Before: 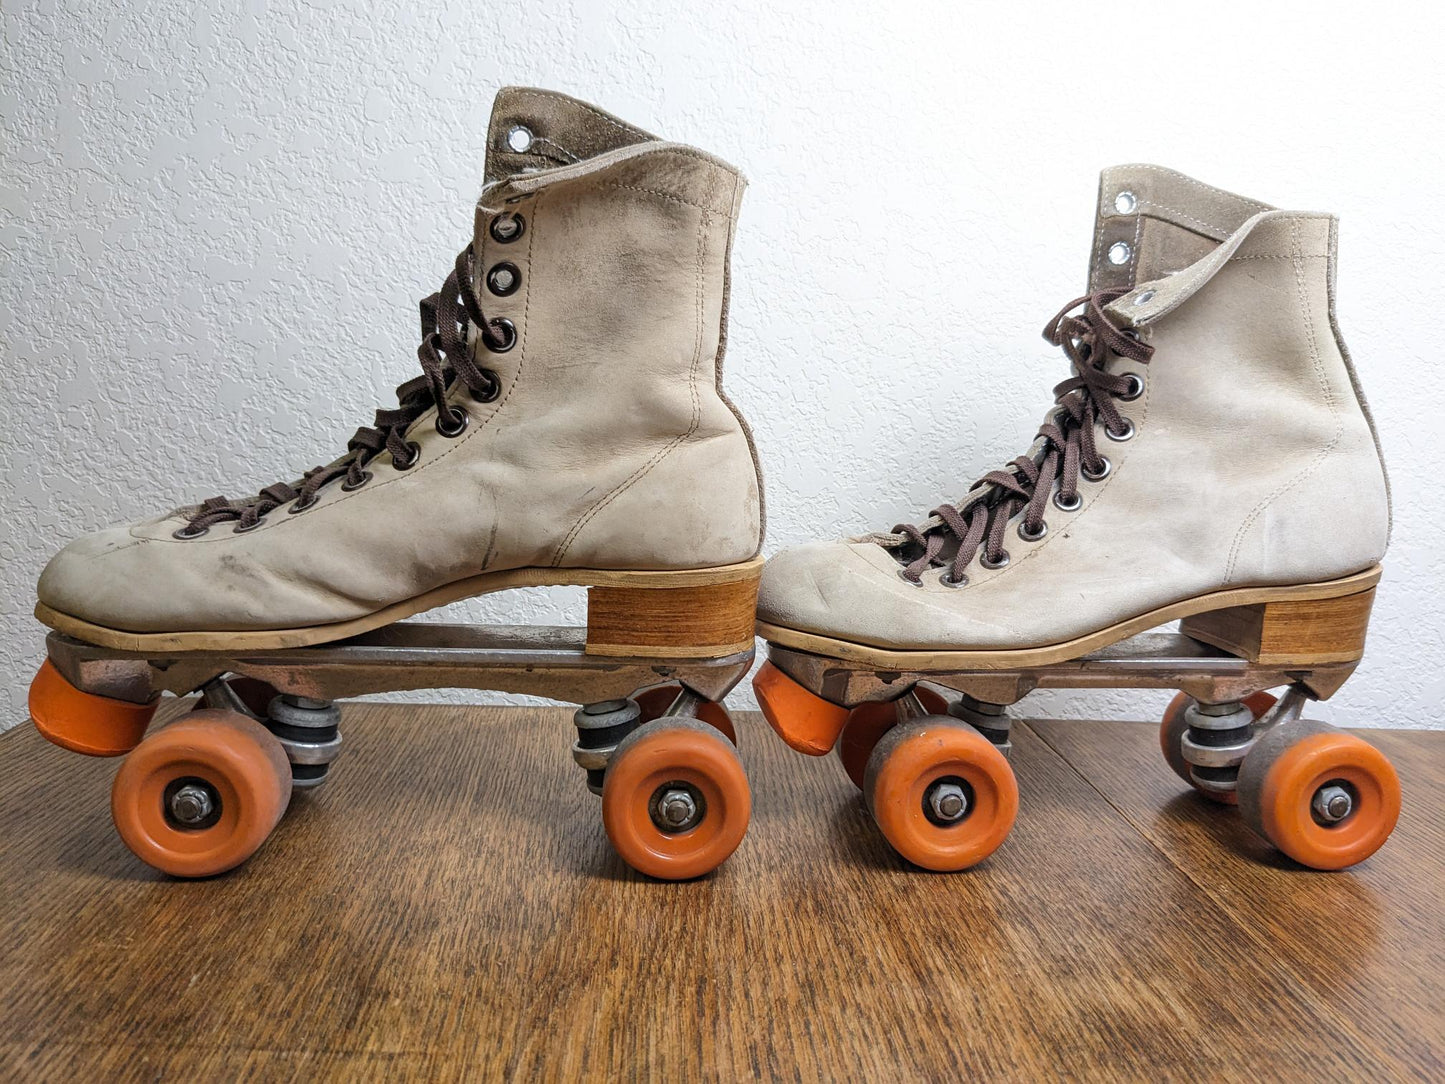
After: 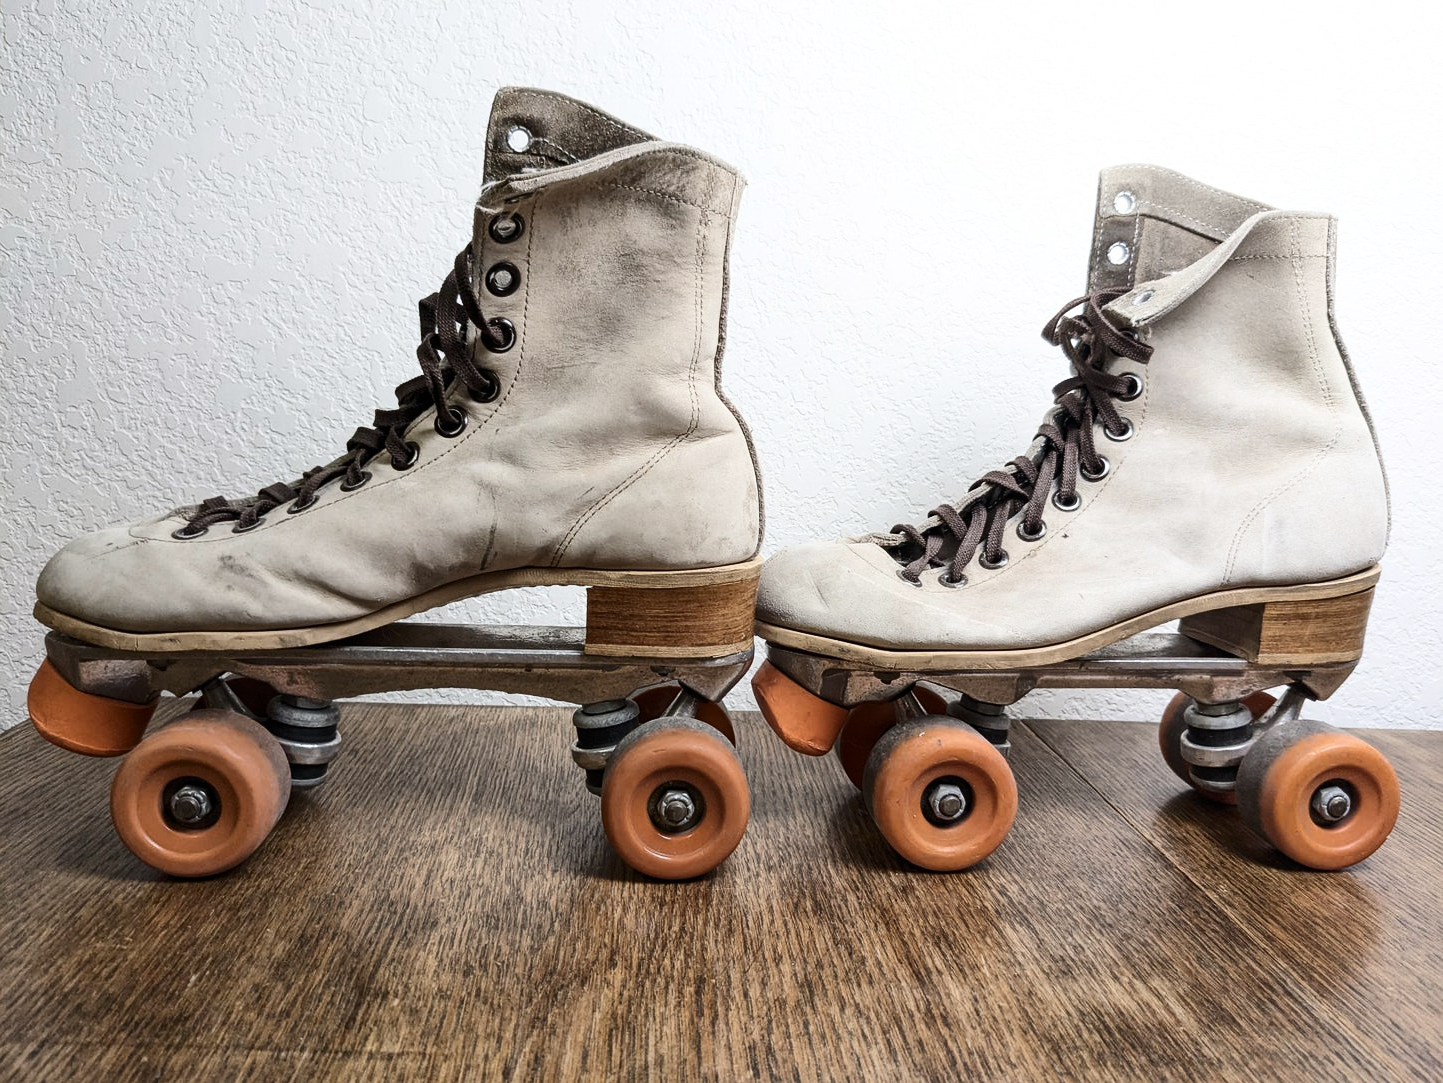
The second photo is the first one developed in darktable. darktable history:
contrast brightness saturation: contrast 0.25, saturation -0.31
crop and rotate: left 0.126%
